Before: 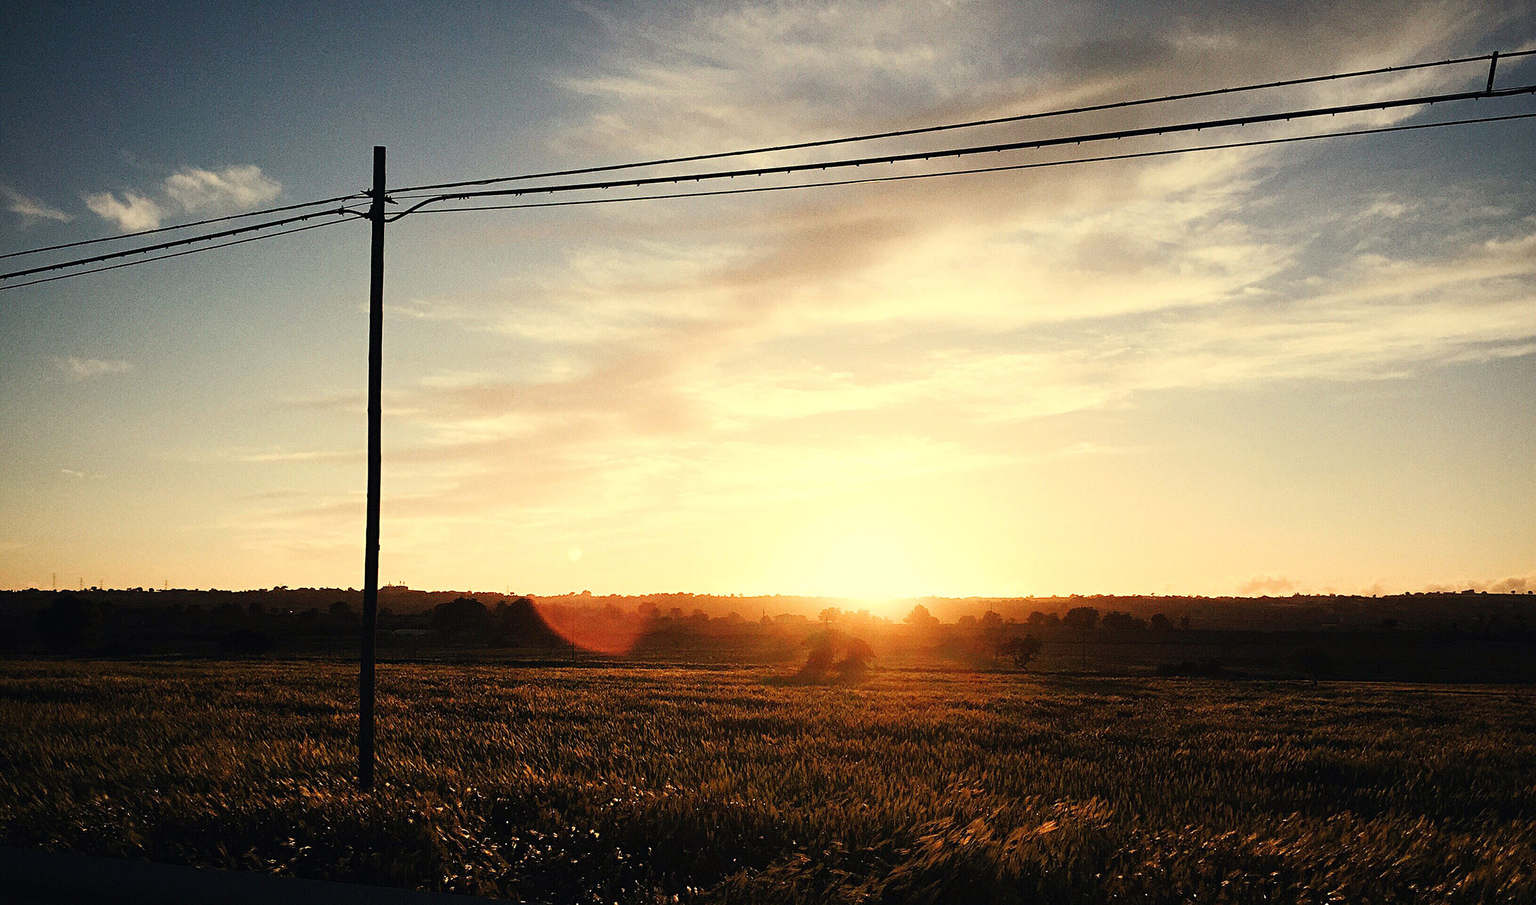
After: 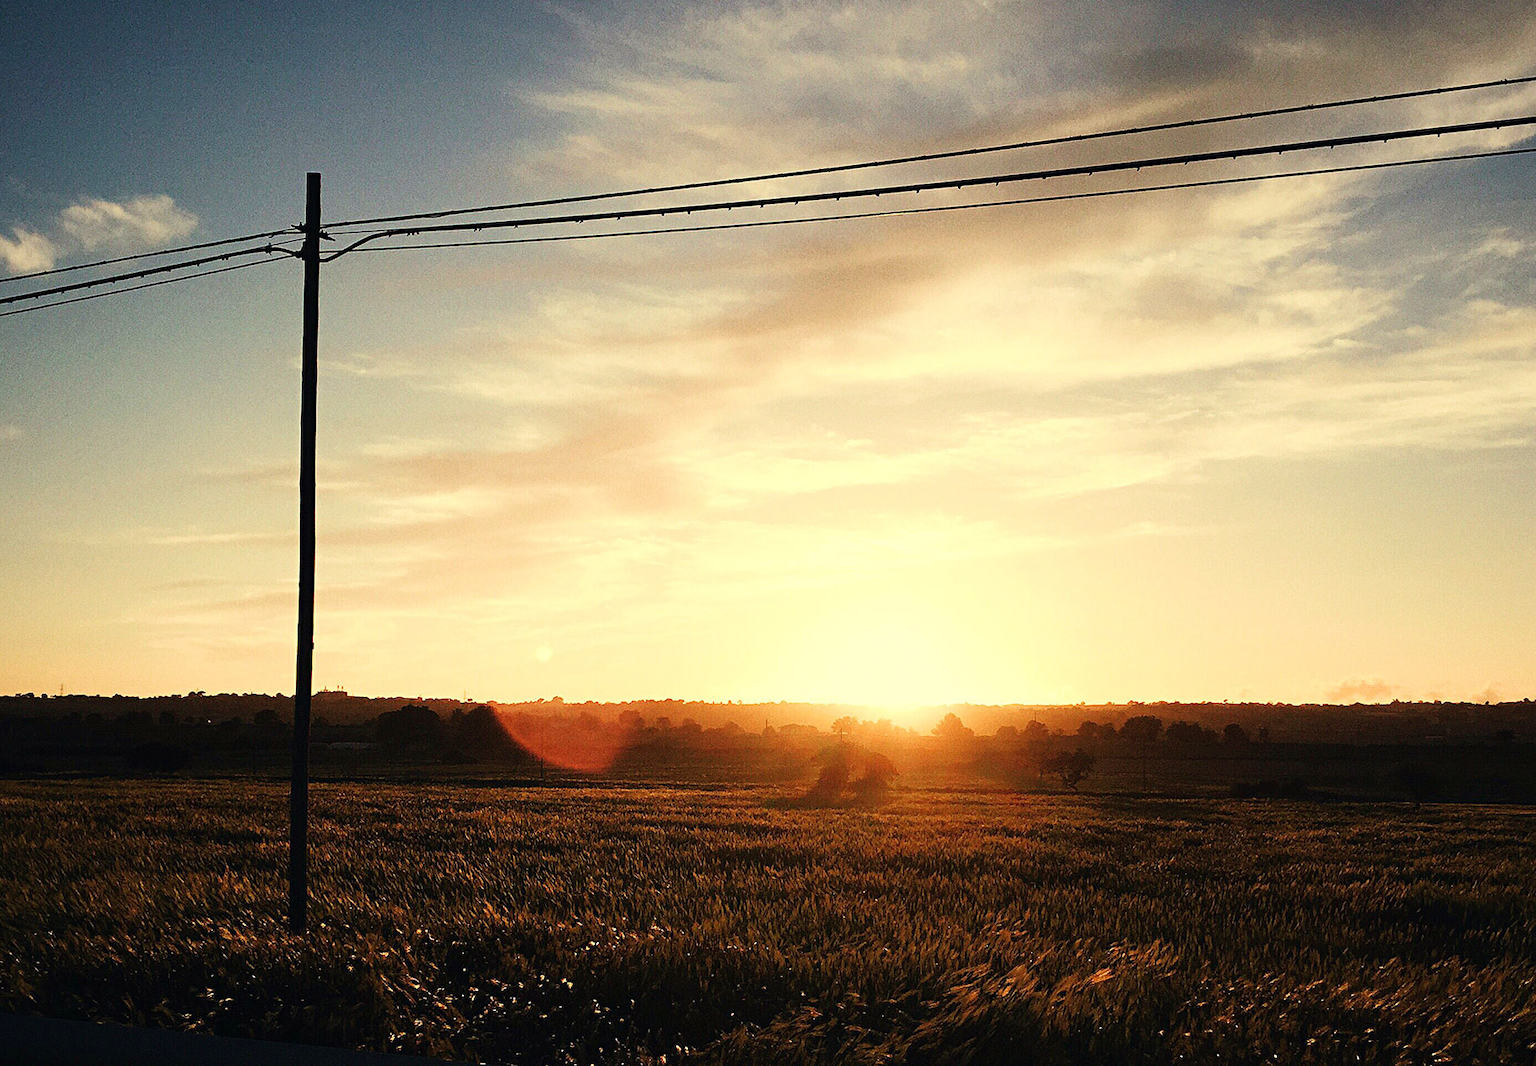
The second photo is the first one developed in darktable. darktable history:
velvia: on, module defaults
crop: left 7.42%, right 7.8%
